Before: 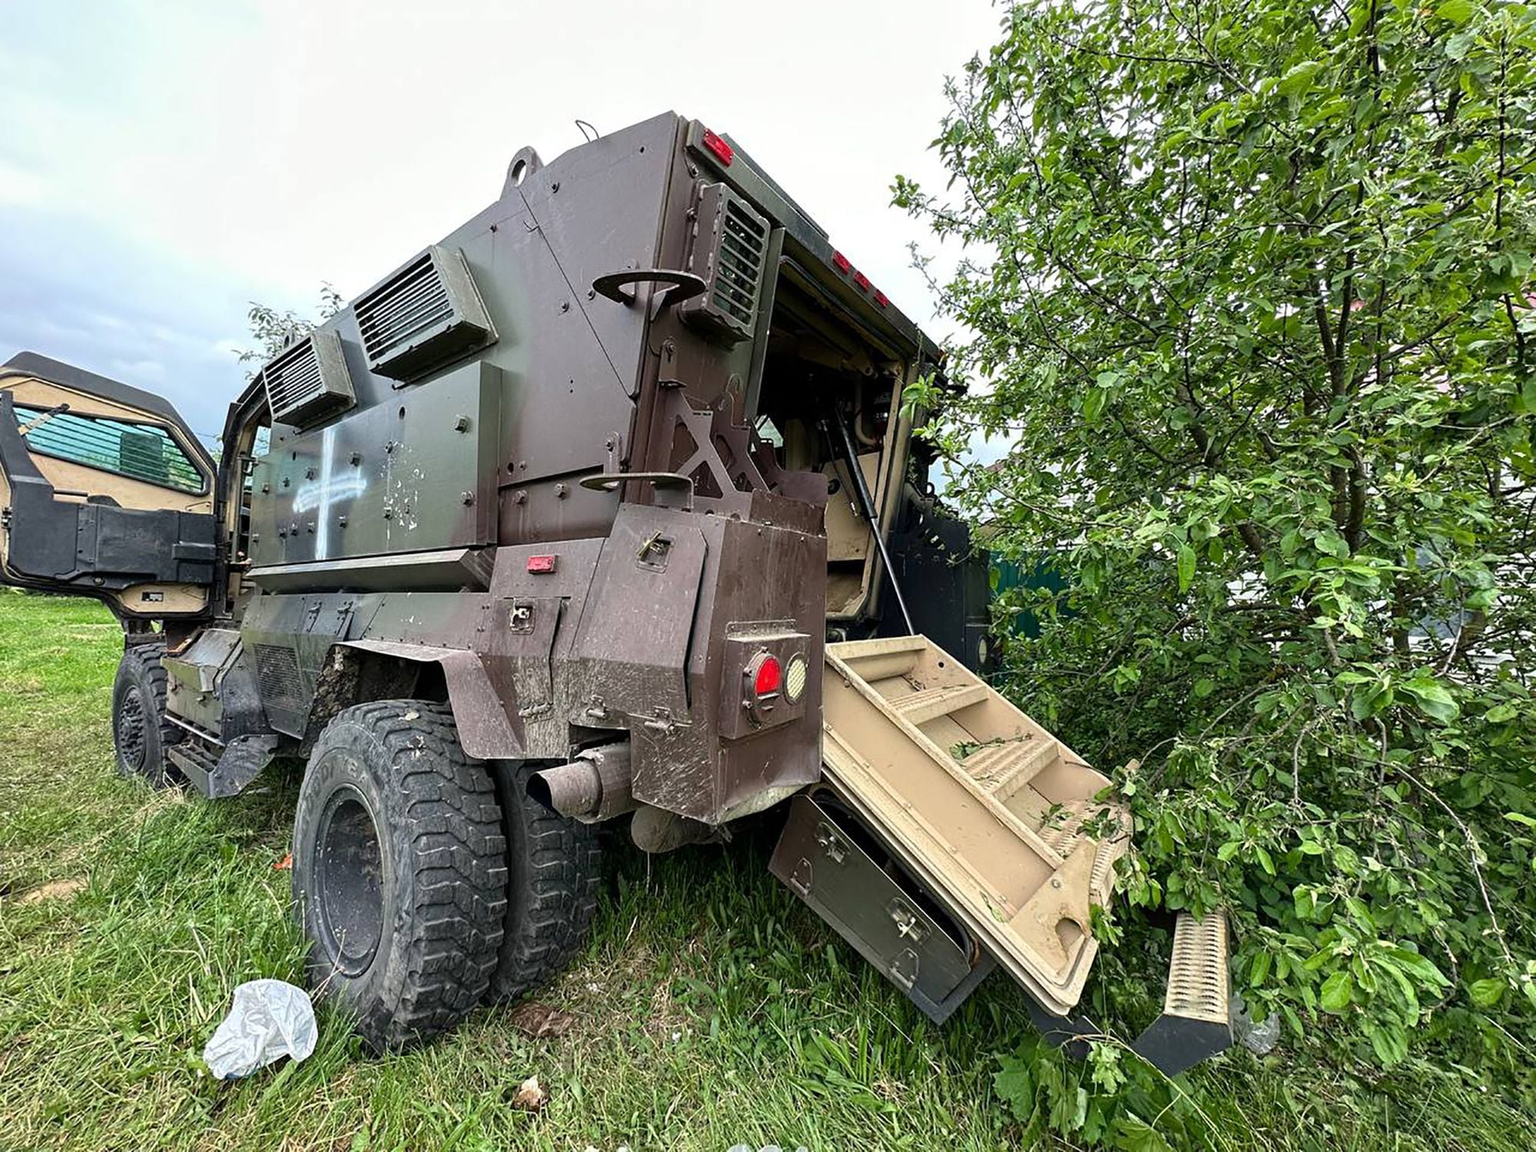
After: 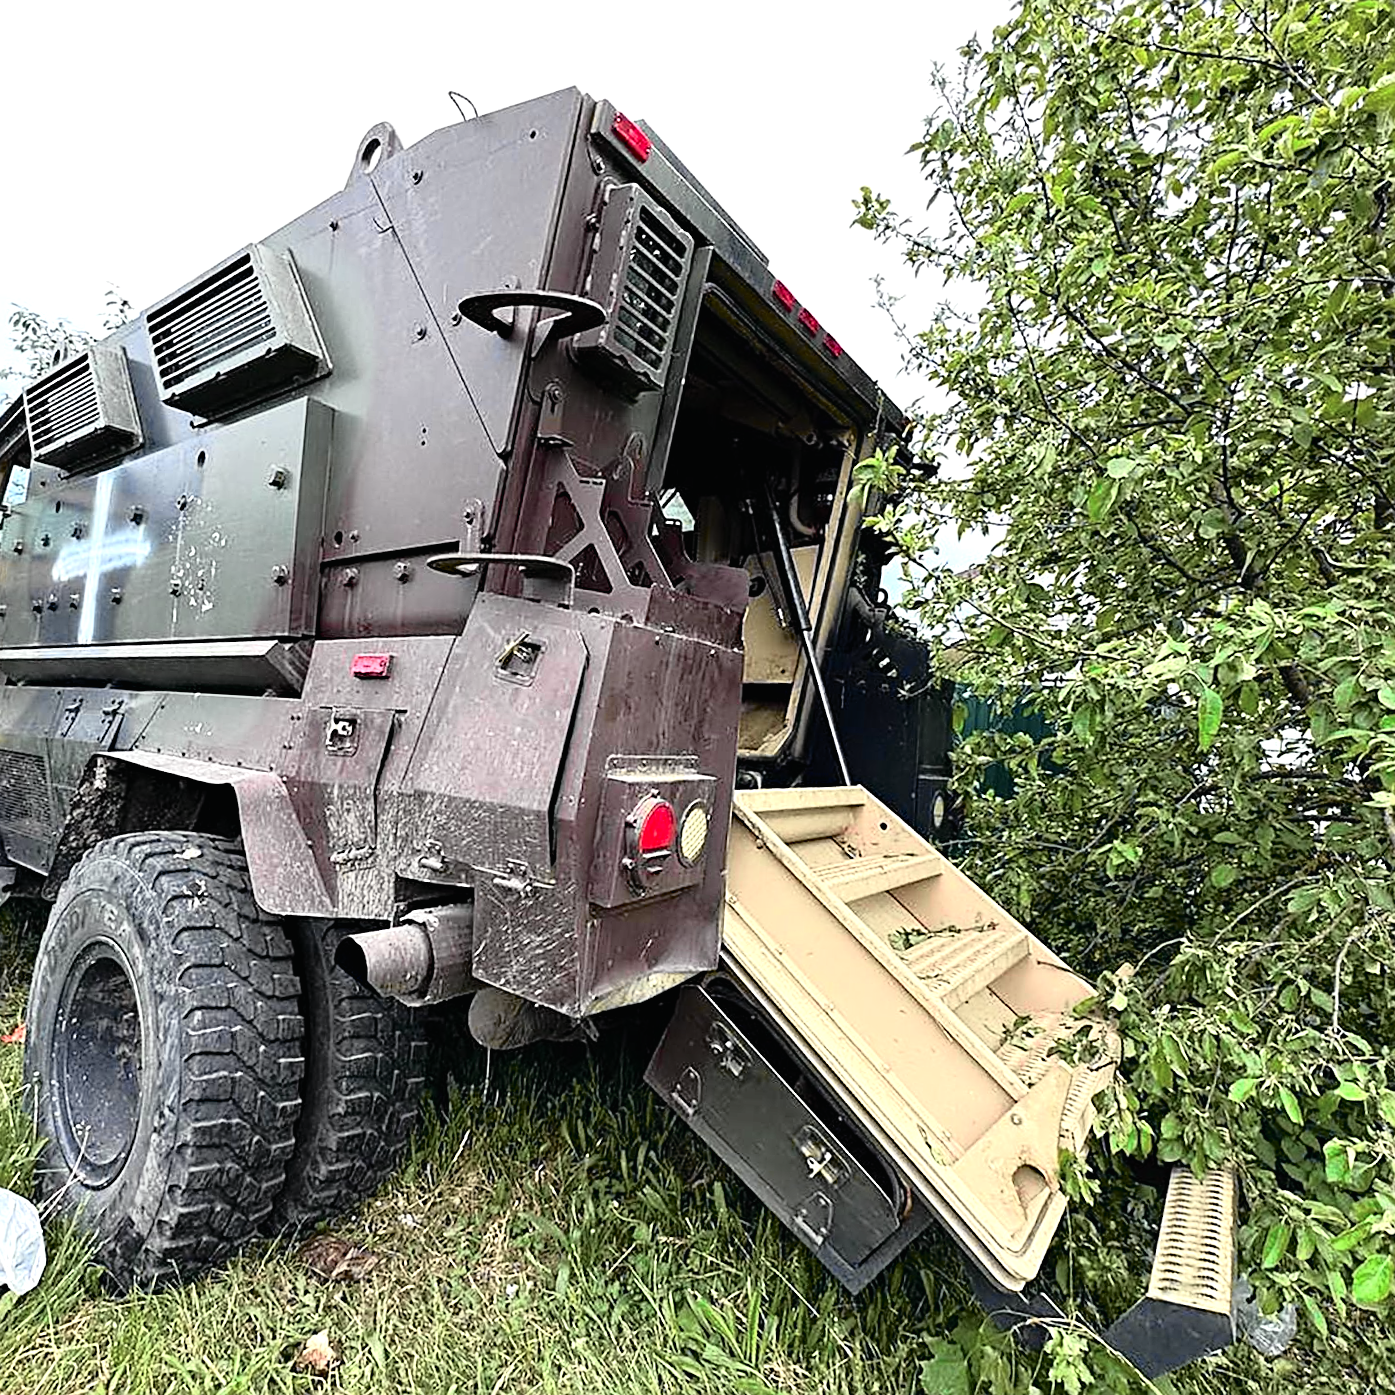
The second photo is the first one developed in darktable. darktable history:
haze removal: adaptive false
crop and rotate: angle -3.27°, left 14.277%, top 0.028%, right 10.766%, bottom 0.028%
tone curve: curves: ch0 [(0, 0.009) (0.105, 0.08) (0.195, 0.18) (0.283, 0.316) (0.384, 0.434) (0.485, 0.531) (0.638, 0.69) (0.81, 0.872) (1, 0.977)]; ch1 [(0, 0) (0.161, 0.092) (0.35, 0.33) (0.379, 0.401) (0.456, 0.469) (0.502, 0.5) (0.525, 0.514) (0.586, 0.617) (0.635, 0.655) (1, 1)]; ch2 [(0, 0) (0.371, 0.362) (0.437, 0.437) (0.48, 0.49) (0.53, 0.515) (0.56, 0.571) (0.622, 0.606) (1, 1)], color space Lab, independent channels, preserve colors none
exposure: exposure 0.515 EV, compensate highlight preservation false
color balance: gamma [0.9, 0.988, 0.975, 1.025], gain [1.05, 1, 1, 1]
sharpen: on, module defaults
